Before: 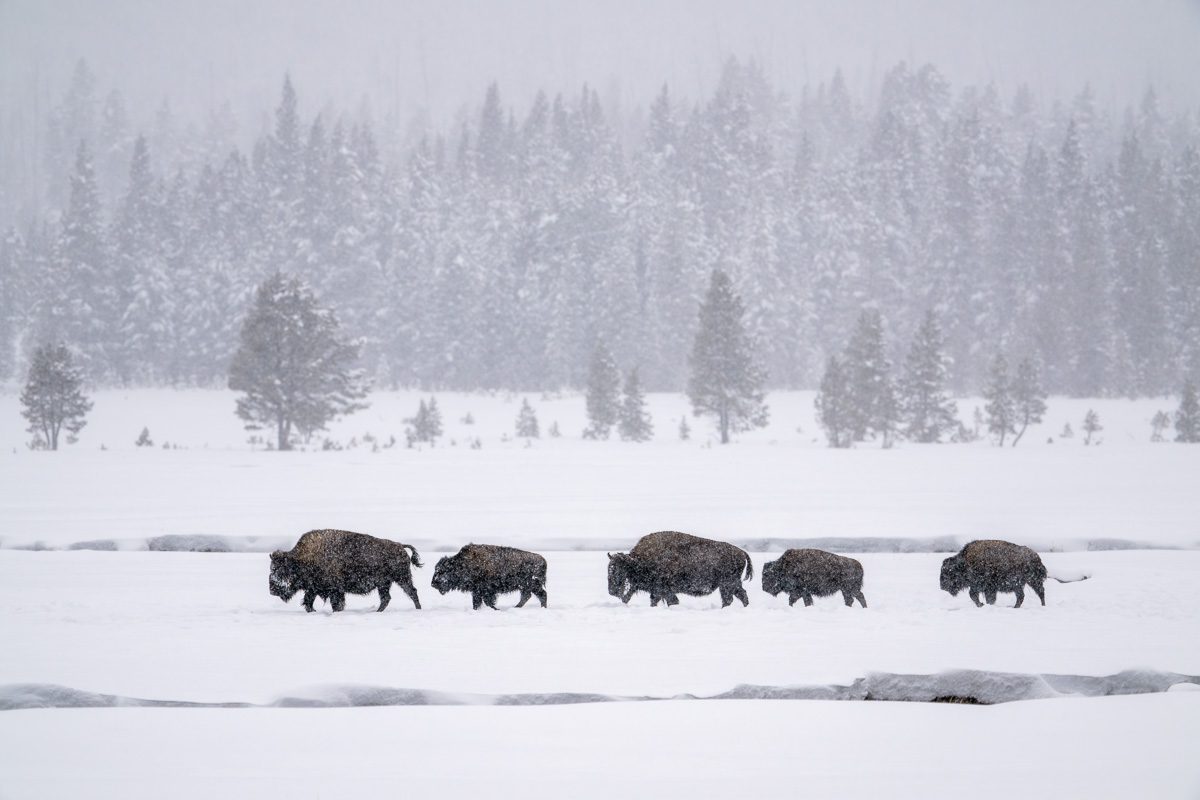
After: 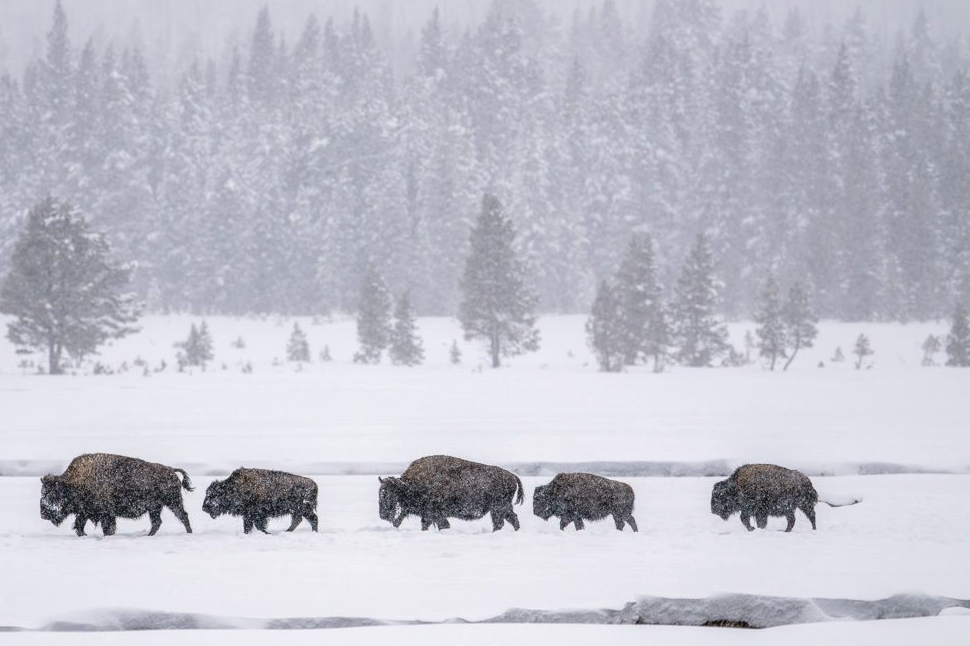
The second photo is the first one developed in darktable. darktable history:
crop: left 19.159%, top 9.58%, bottom 9.58%
local contrast: detail 110%
